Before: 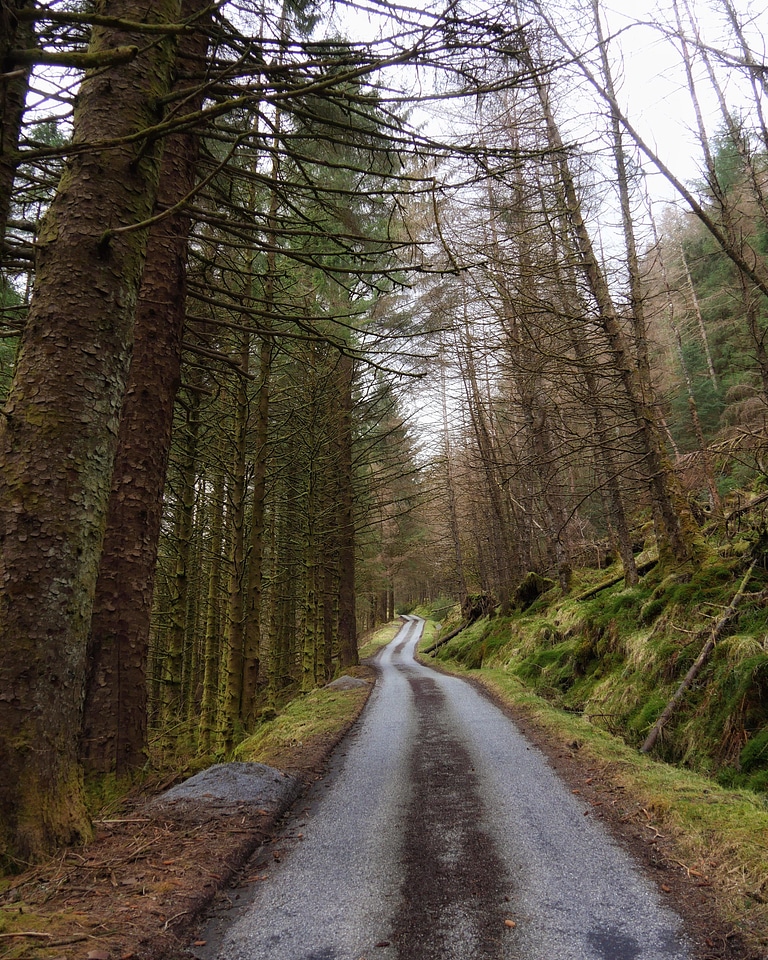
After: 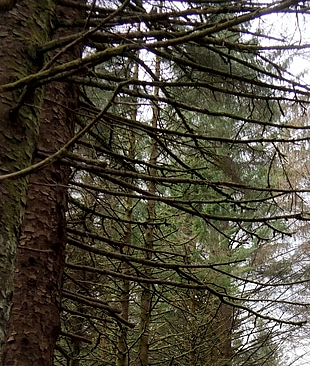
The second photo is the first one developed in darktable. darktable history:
crop: left 15.666%, top 5.431%, right 43.875%, bottom 56.379%
local contrast: mode bilateral grid, contrast 25, coarseness 60, detail 152%, midtone range 0.2
sharpen: amount 0.201
